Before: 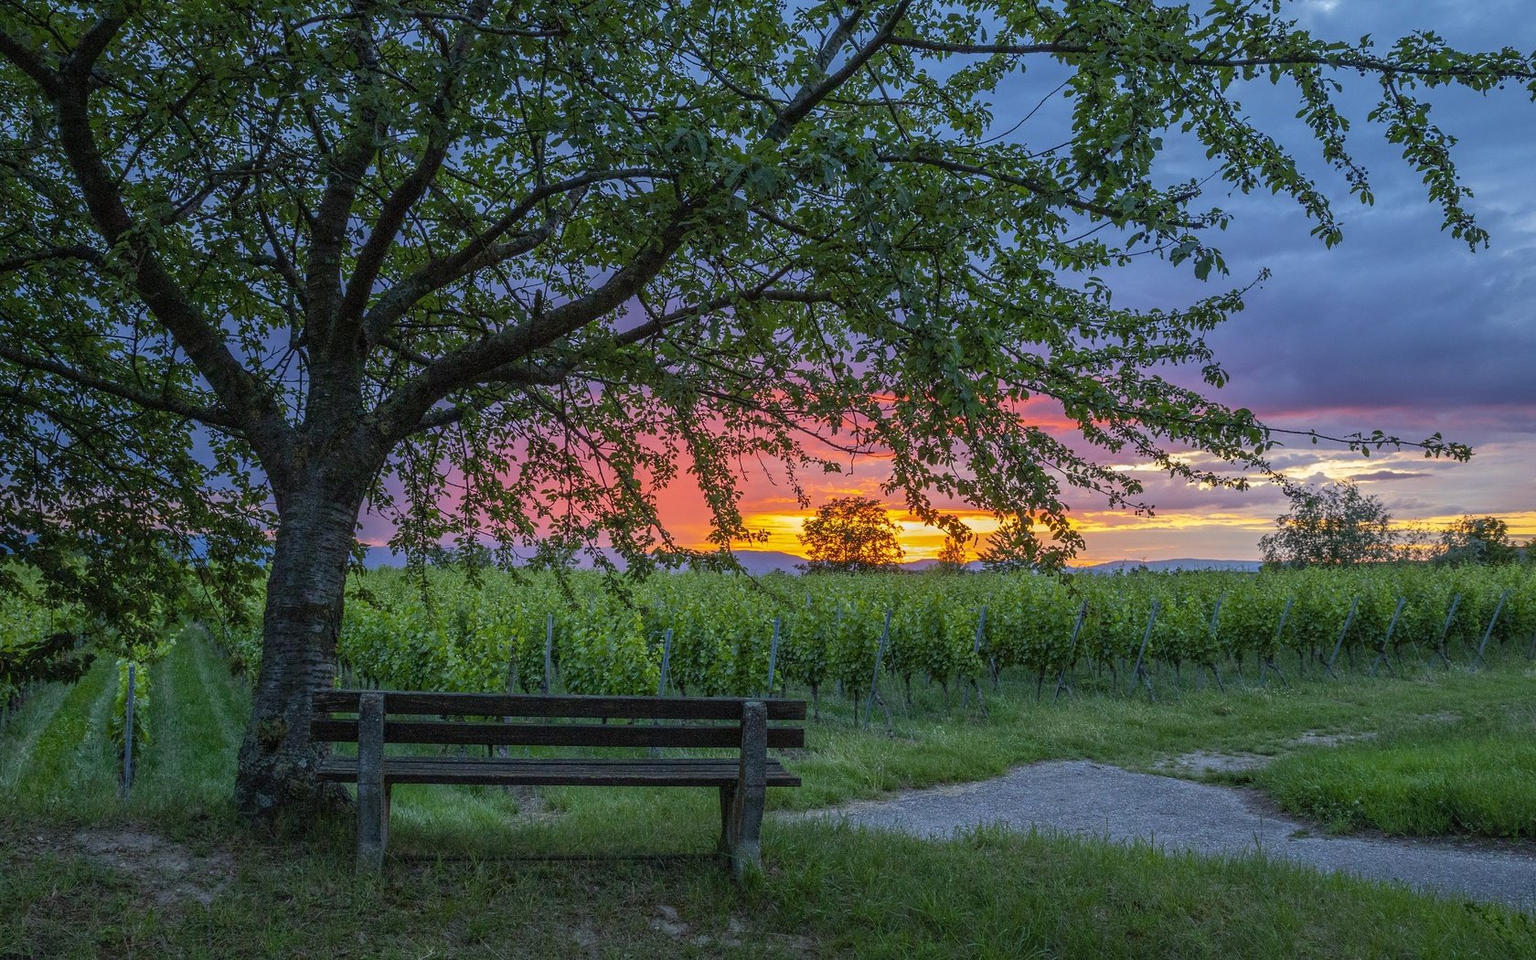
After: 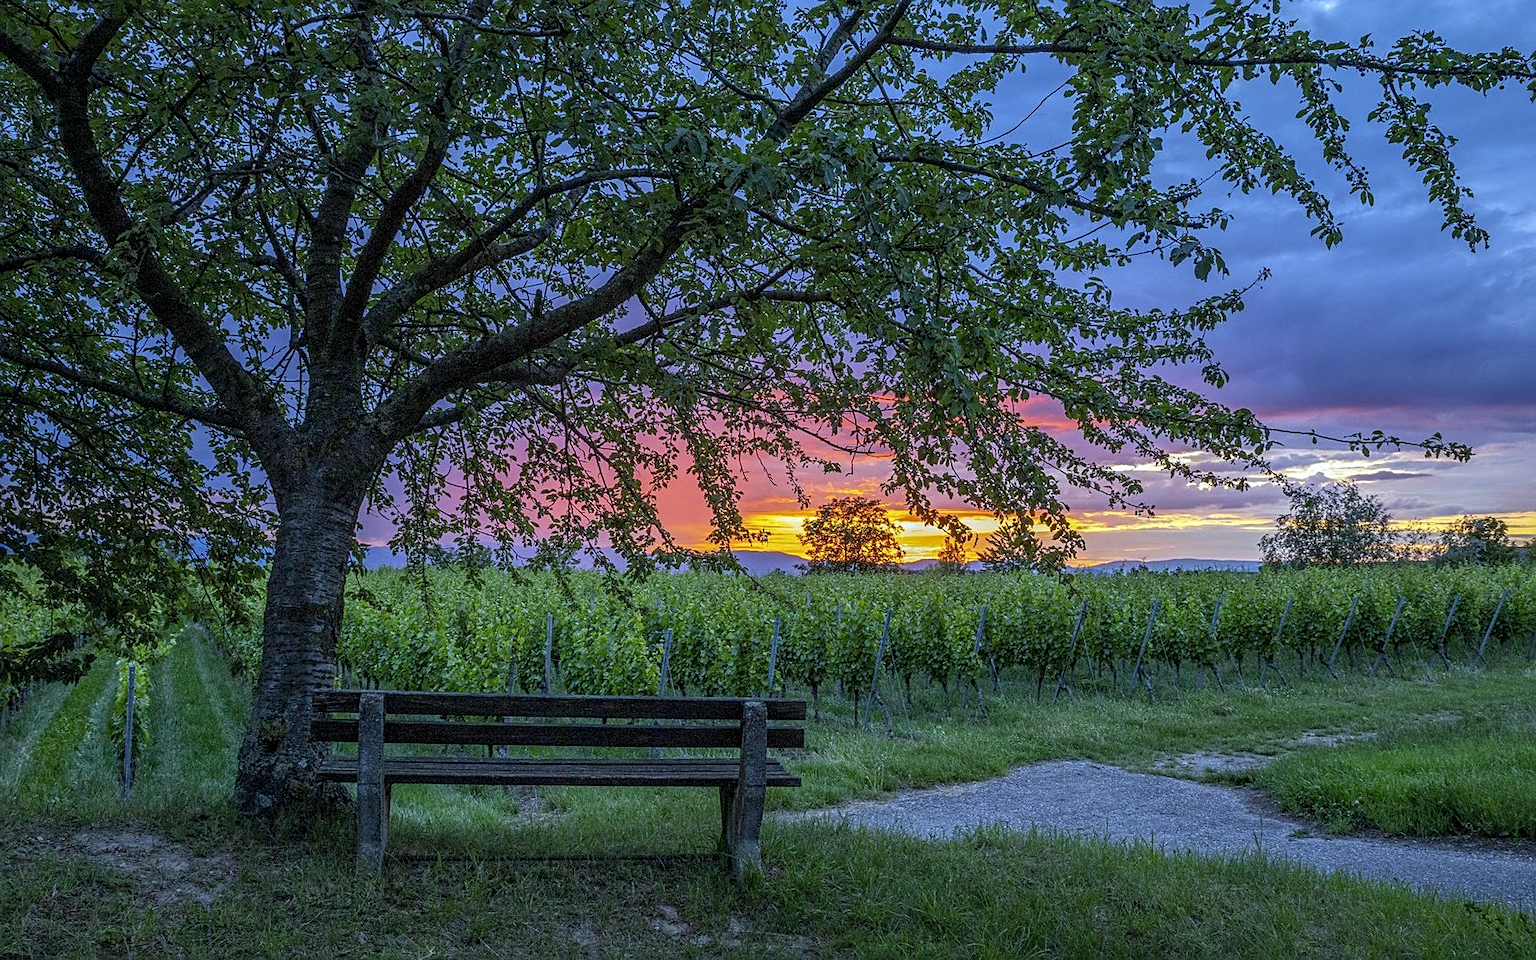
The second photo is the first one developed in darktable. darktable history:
local contrast: on, module defaults
tone equalizer: on, module defaults
white balance: red 0.926, green 1.003, blue 1.133
sharpen: on, module defaults
